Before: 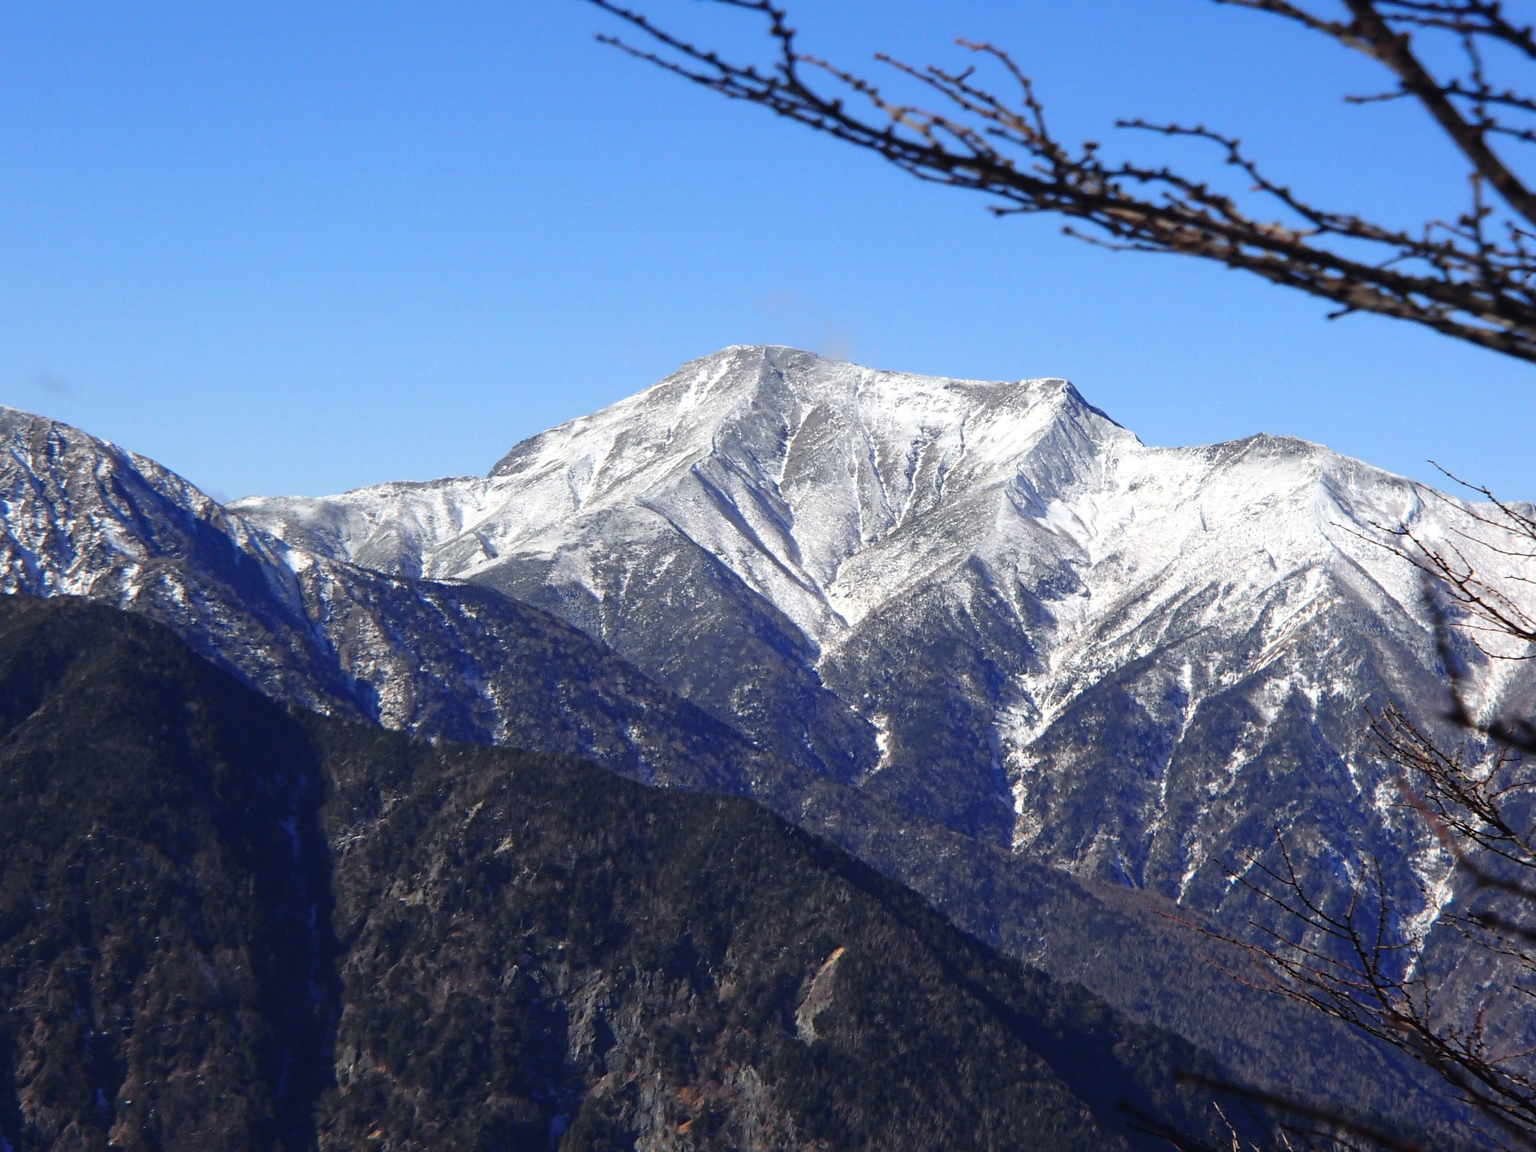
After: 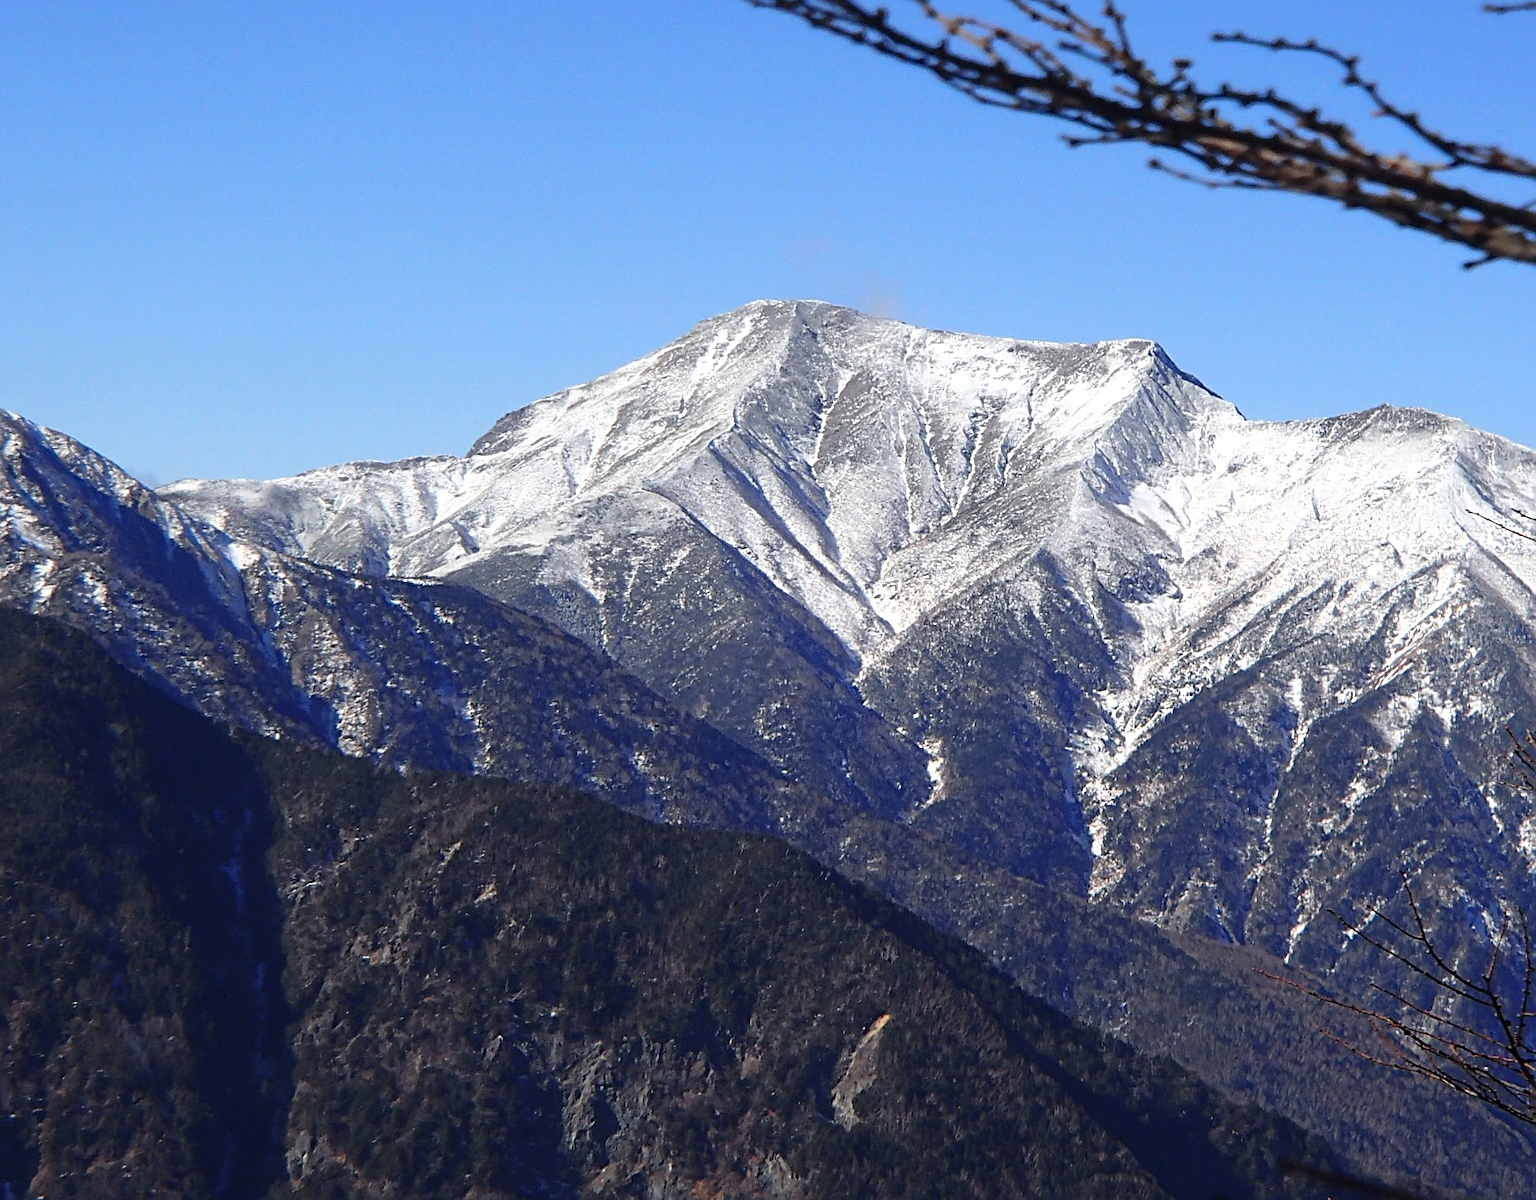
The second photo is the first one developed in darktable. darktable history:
sharpen: radius 2.533, amount 0.626
crop: left 6.143%, top 8.032%, right 9.525%, bottom 4.083%
